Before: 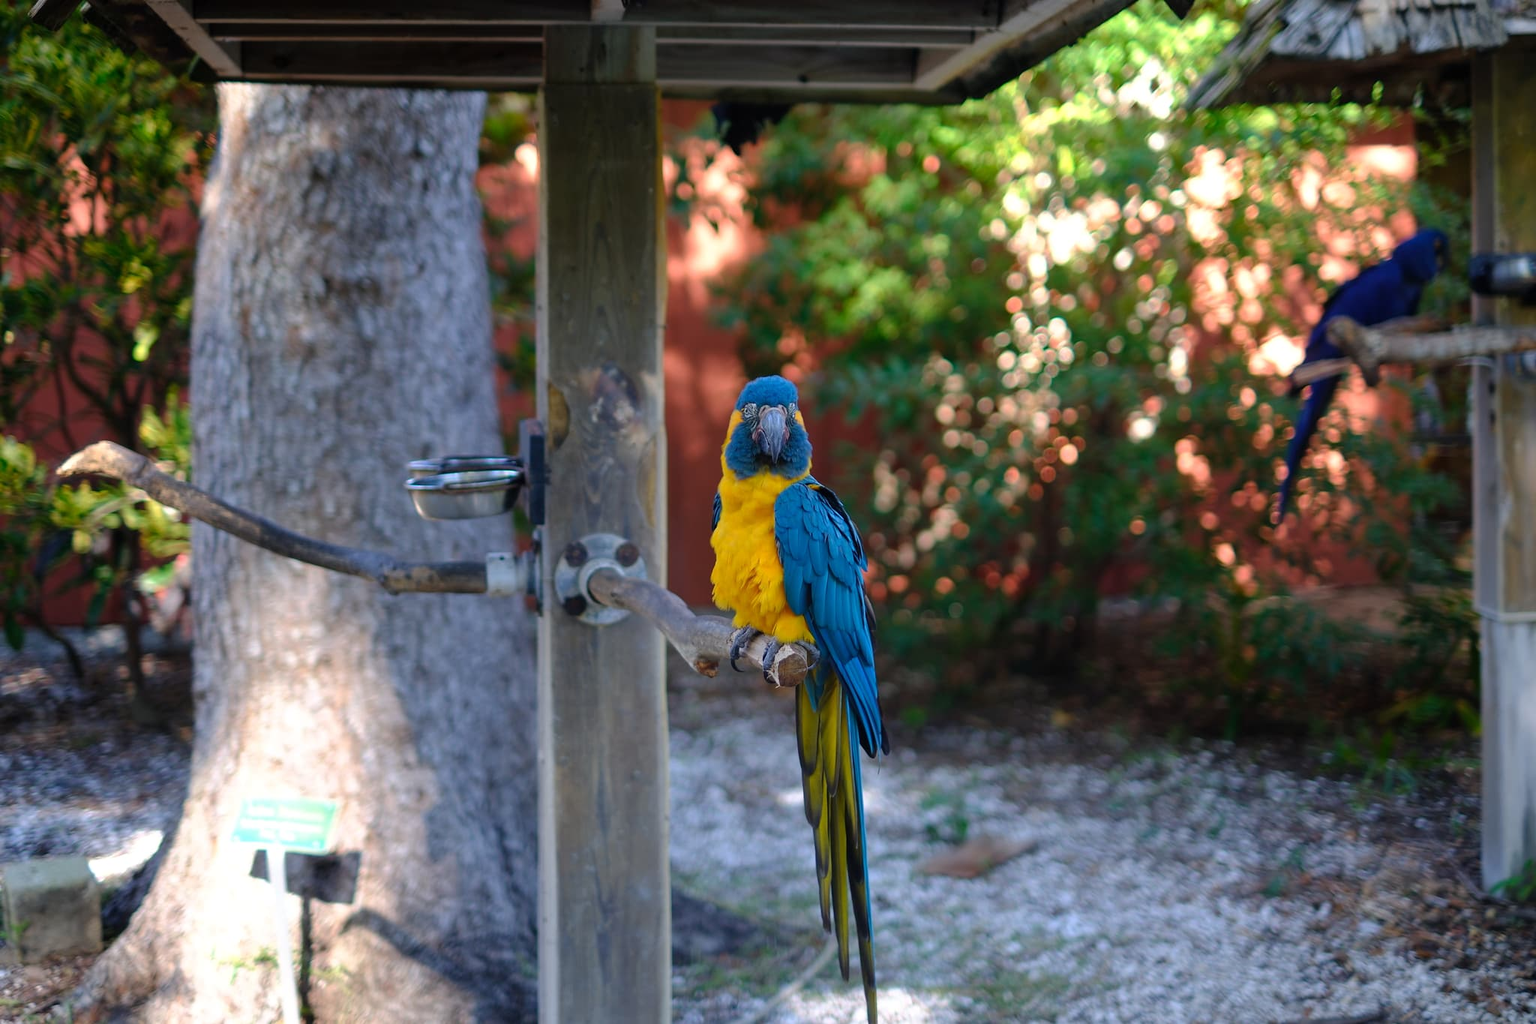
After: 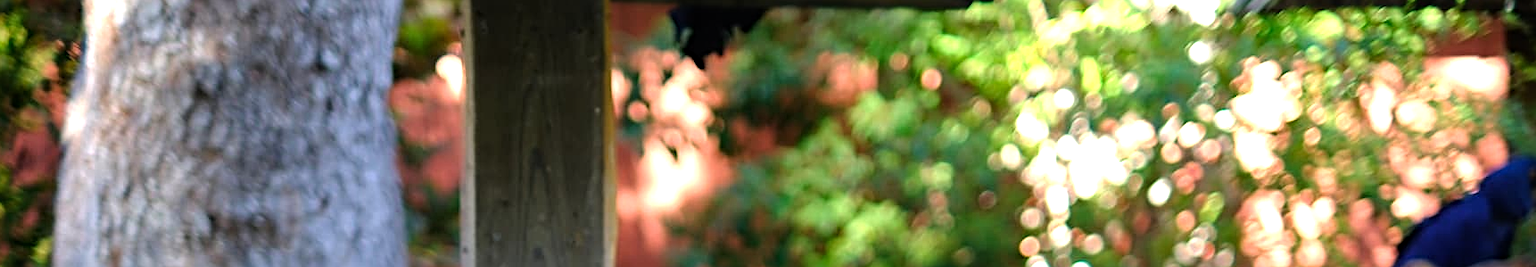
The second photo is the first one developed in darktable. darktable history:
crop and rotate: left 9.705%, top 9.575%, right 6.174%, bottom 68.433%
tone equalizer: -8 EV -0.78 EV, -7 EV -0.69 EV, -6 EV -0.628 EV, -5 EV -0.366 EV, -3 EV 0.369 EV, -2 EV 0.6 EV, -1 EV 0.699 EV, +0 EV 0.744 EV
sharpen: radius 3.947
